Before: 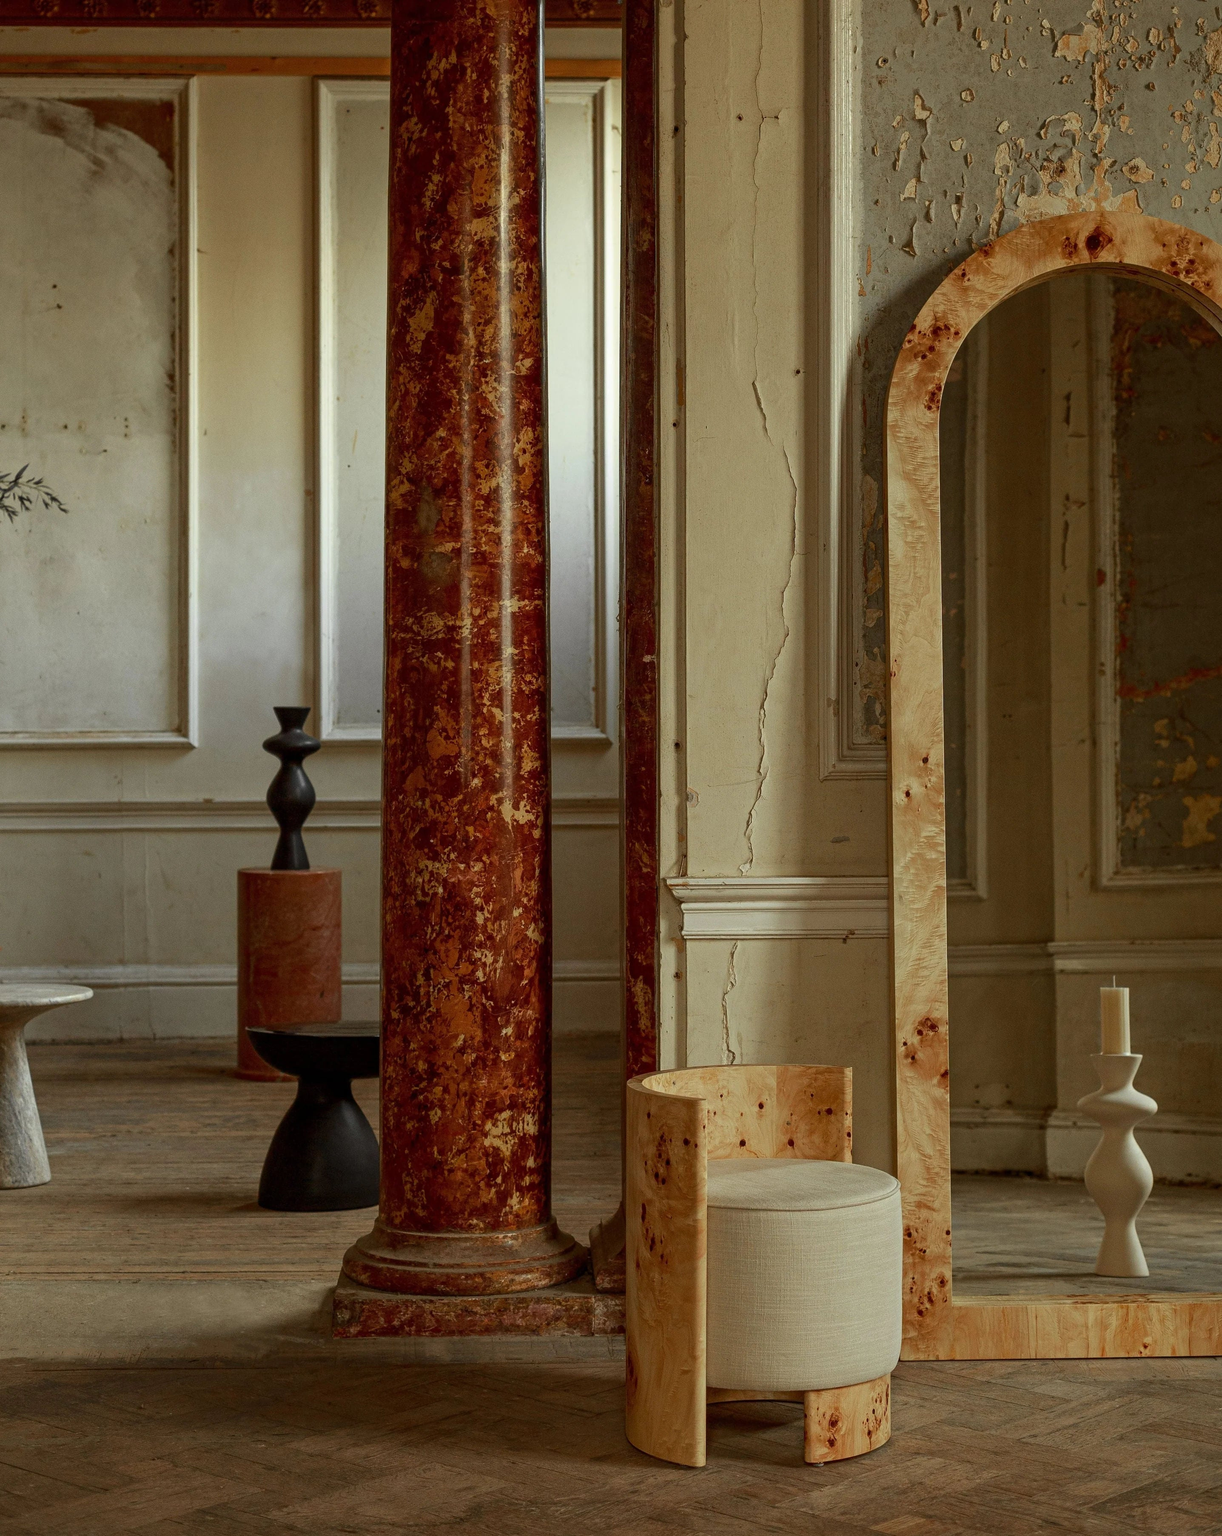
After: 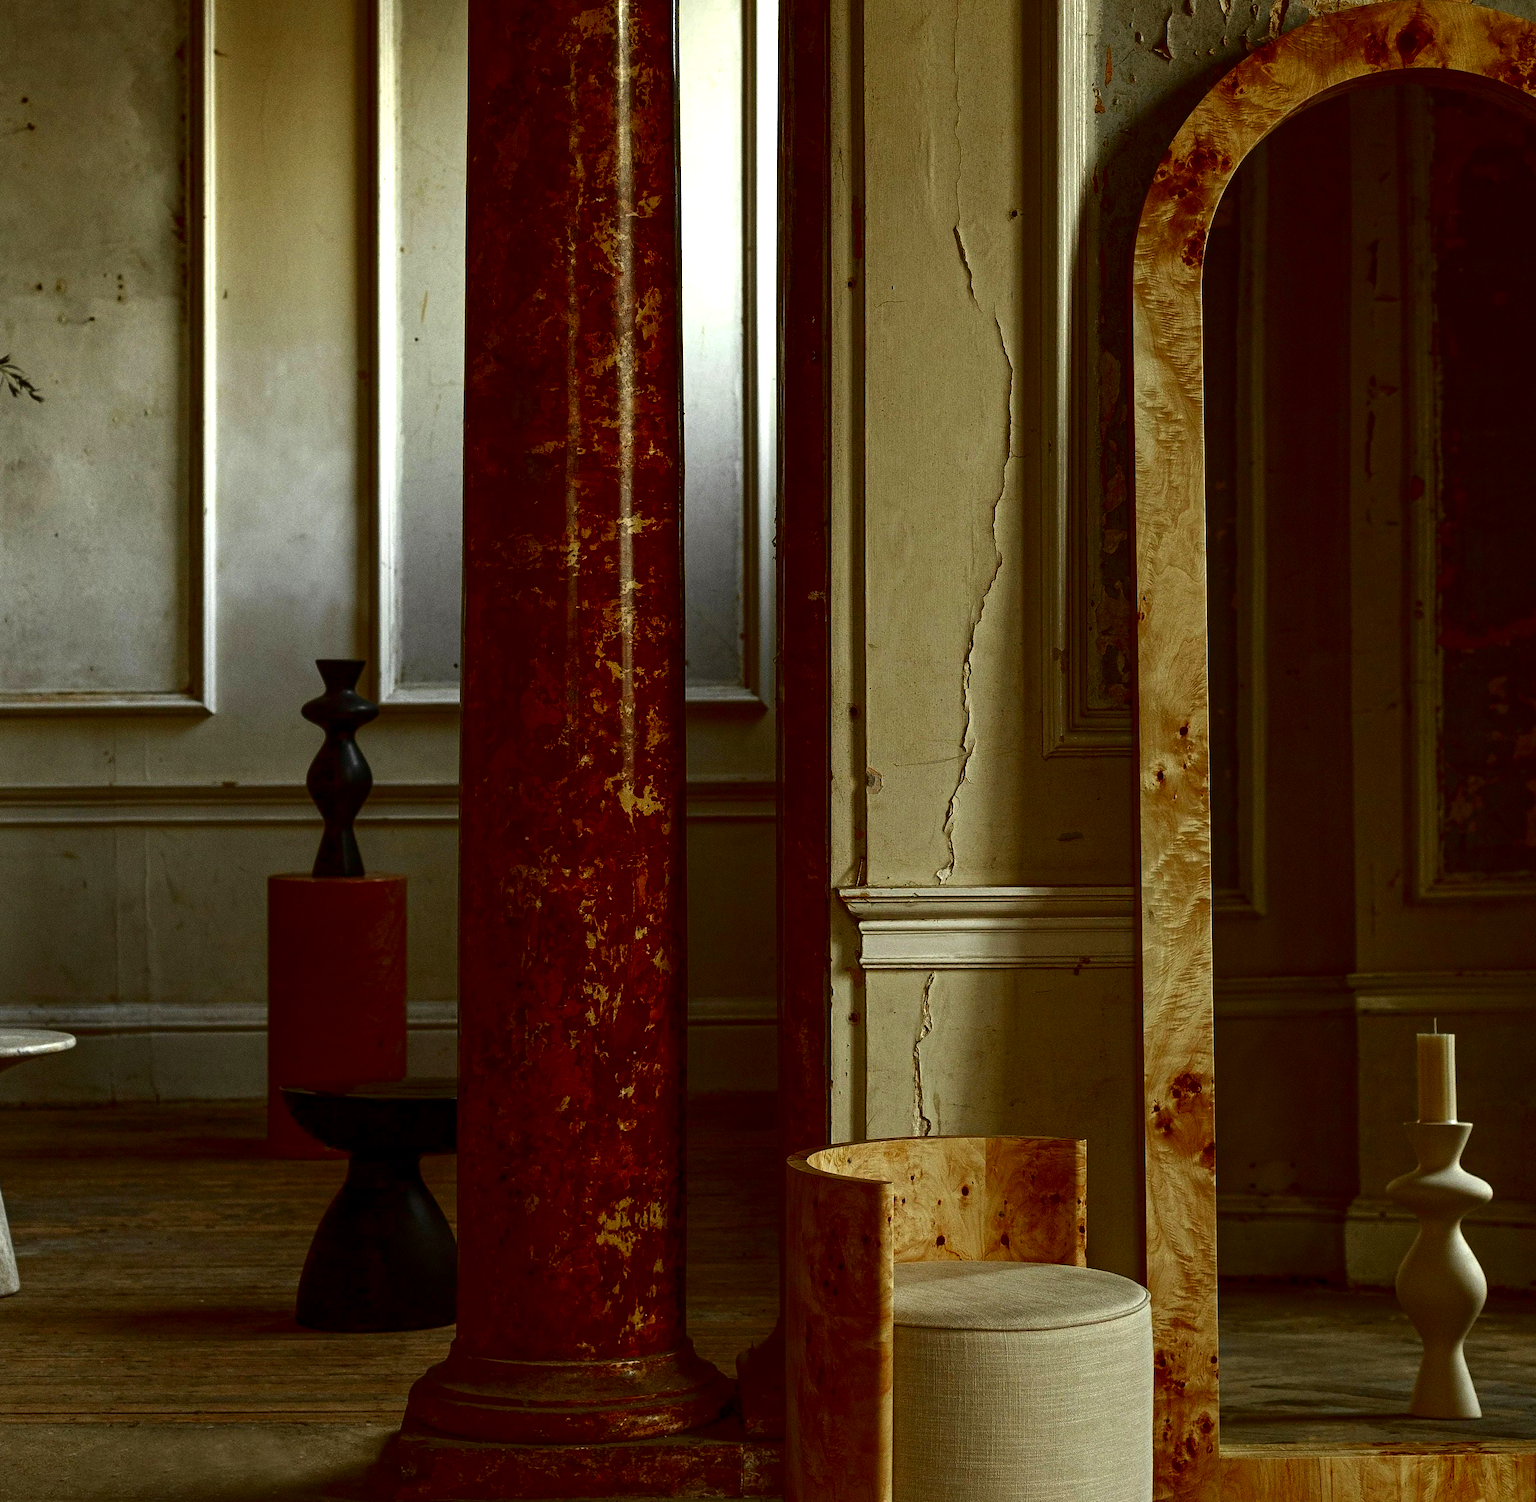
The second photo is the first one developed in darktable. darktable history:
color zones: mix -137.53%
exposure: exposure 0.602 EV, compensate exposure bias true, compensate highlight preservation false
crop and rotate: left 2.993%, top 13.78%, right 2.551%, bottom 12.752%
contrast brightness saturation: contrast 0.091, brightness -0.596, saturation 0.168
